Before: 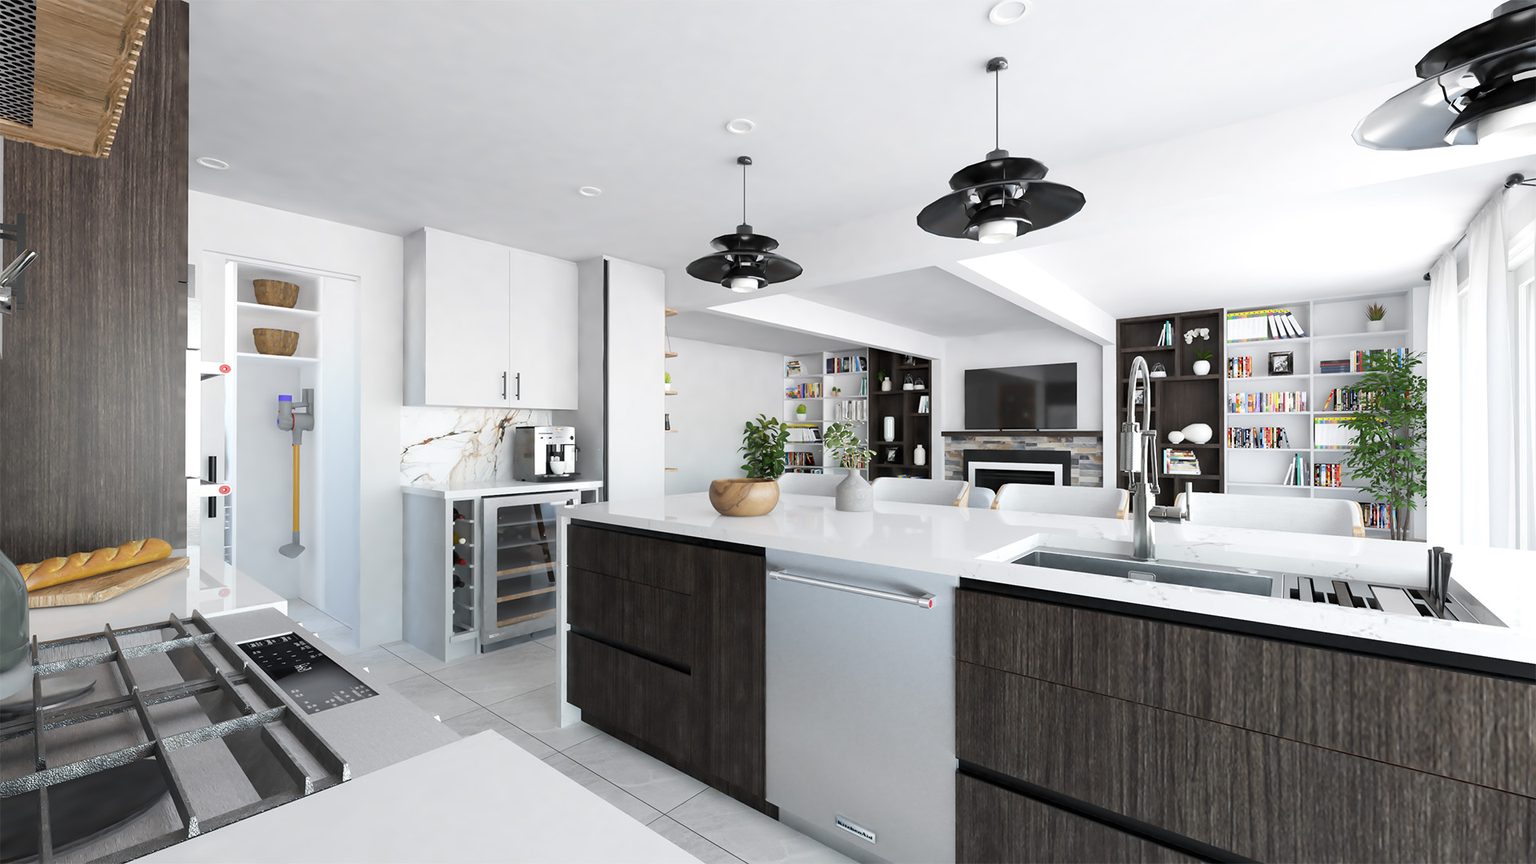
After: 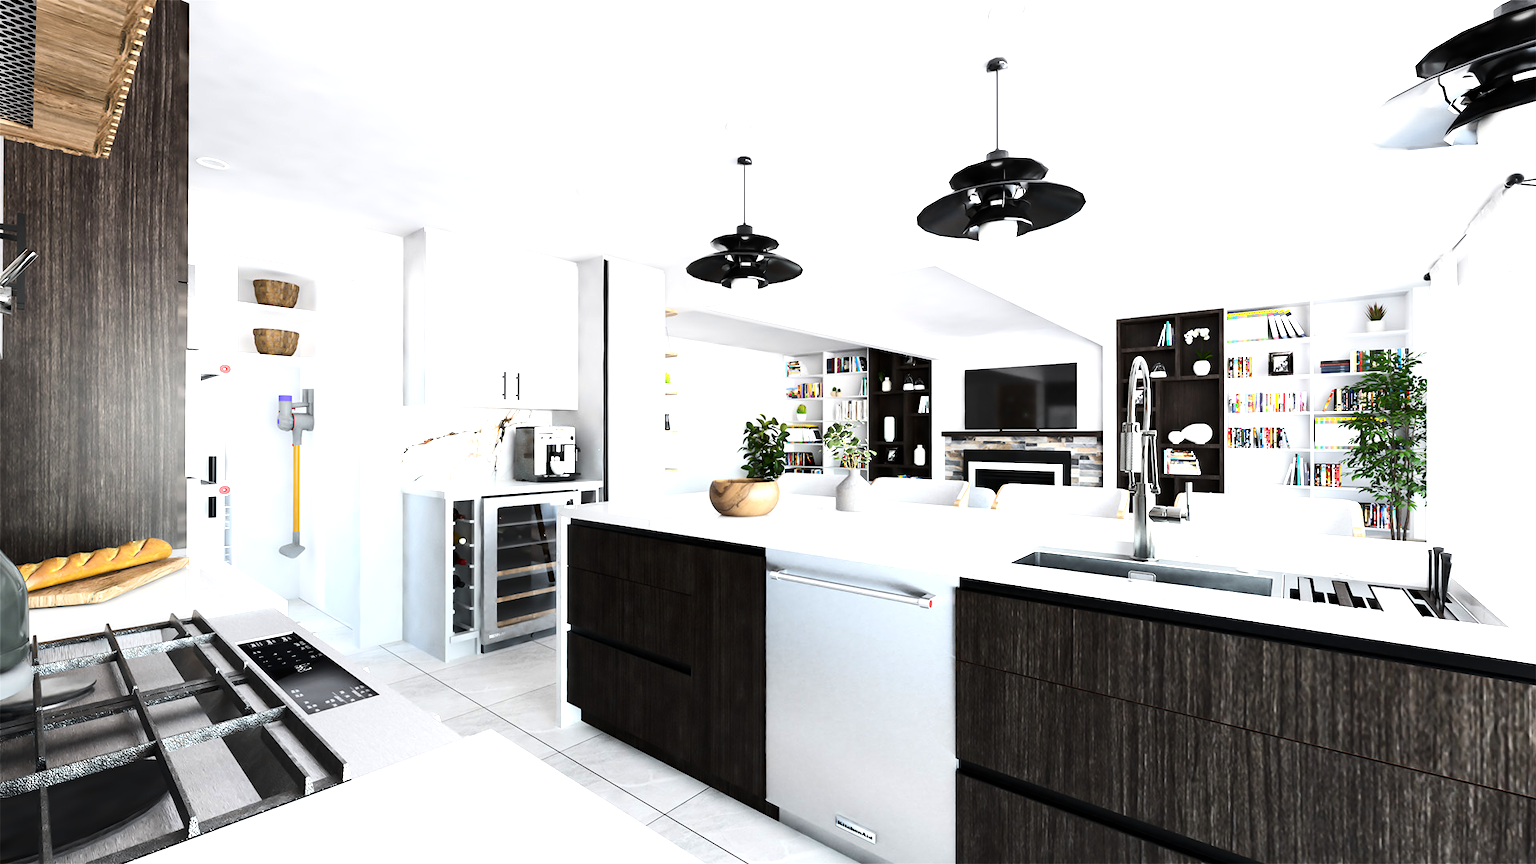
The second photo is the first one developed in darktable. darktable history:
tone equalizer: -8 EV -1.08 EV, -7 EV -1.01 EV, -6 EV -0.867 EV, -5 EV -0.578 EV, -3 EV 0.578 EV, -2 EV 0.867 EV, -1 EV 1.01 EV, +0 EV 1.08 EV, edges refinement/feathering 500, mask exposure compensation -1.57 EV, preserve details no
contrast brightness saturation: contrast 0.15, brightness -0.01, saturation 0.1
